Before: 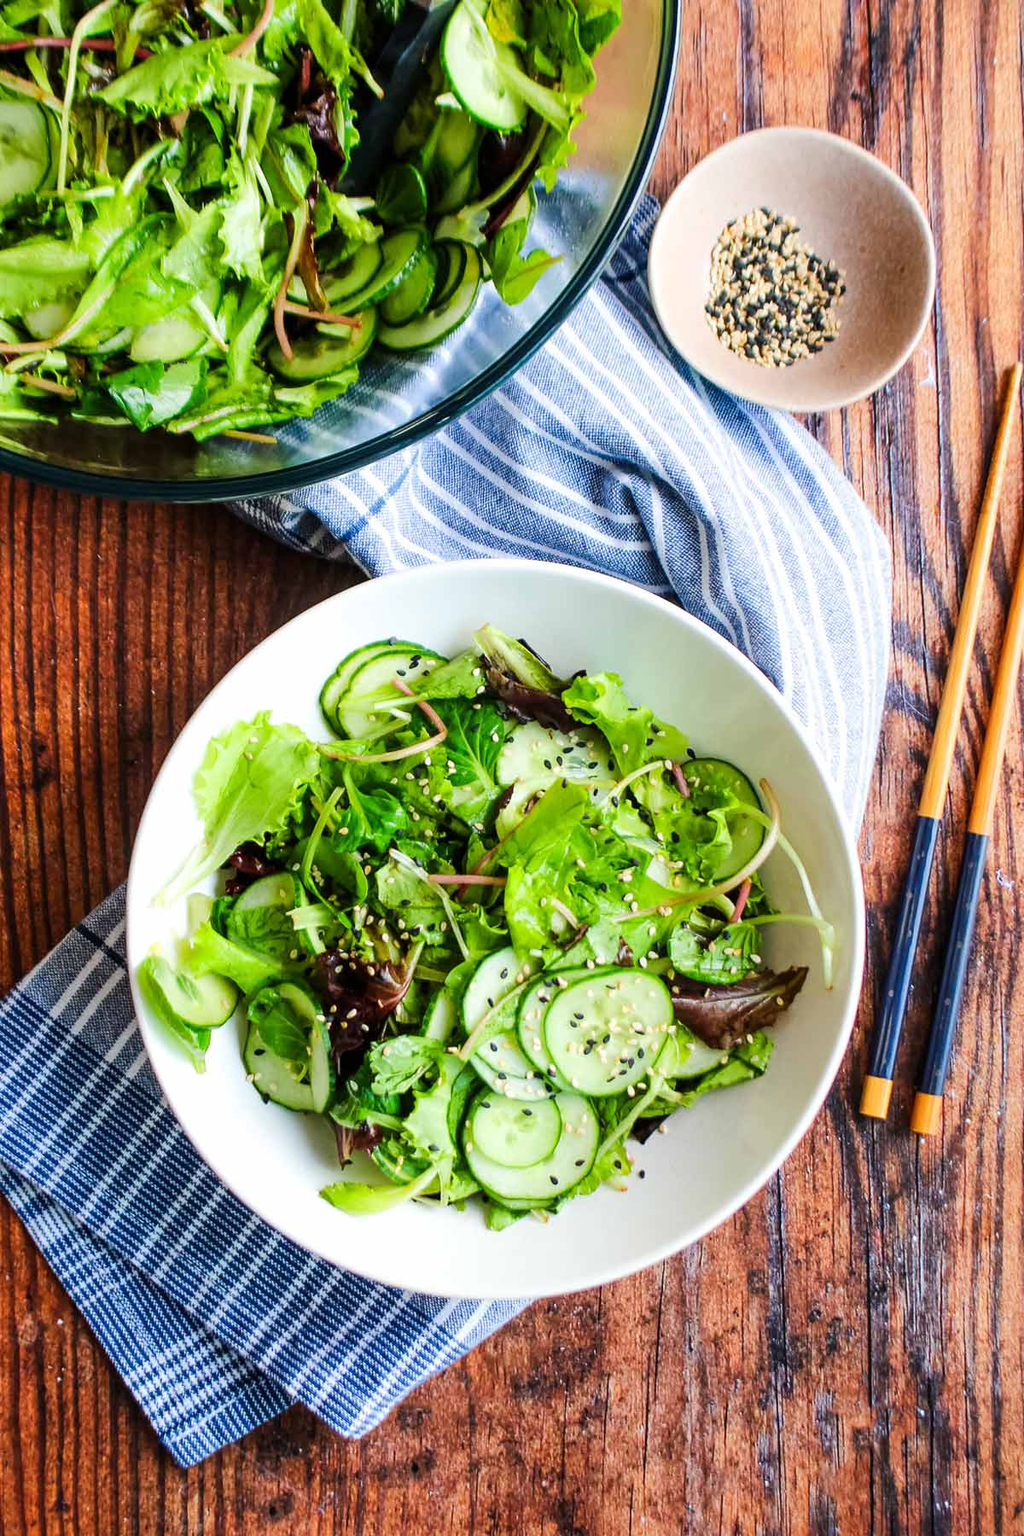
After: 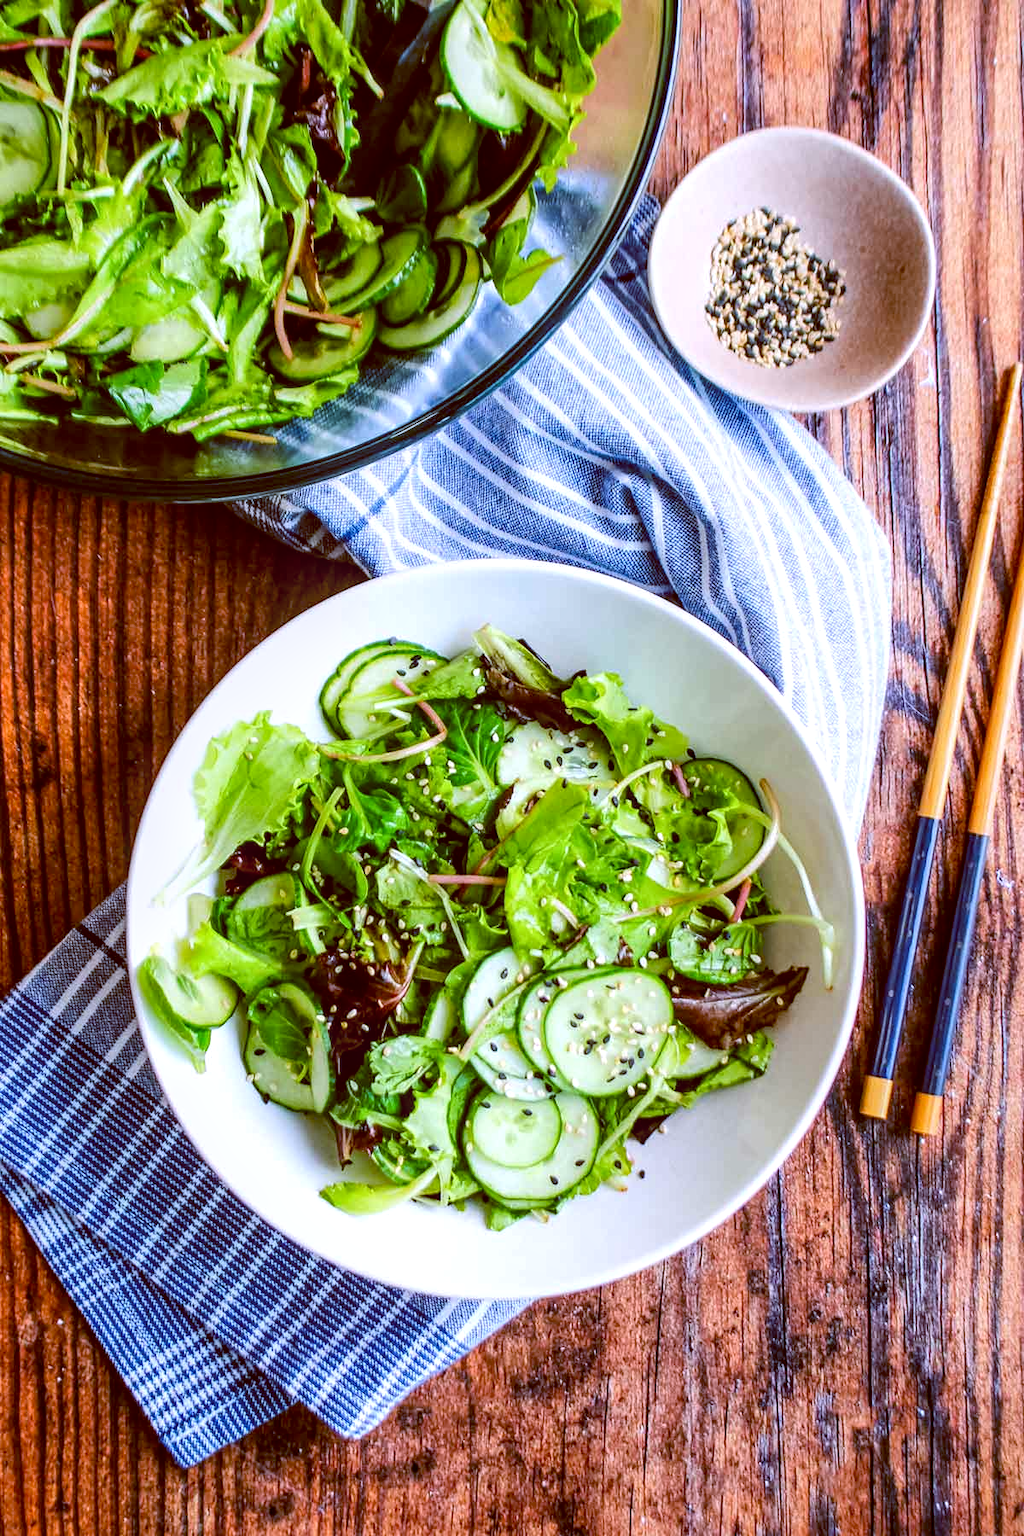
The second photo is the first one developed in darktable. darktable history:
color balance: lift [1, 1.015, 1.004, 0.985], gamma [1, 0.958, 0.971, 1.042], gain [1, 0.956, 0.977, 1.044]
local contrast: detail 130%
white balance: red 1.004, blue 1.096
